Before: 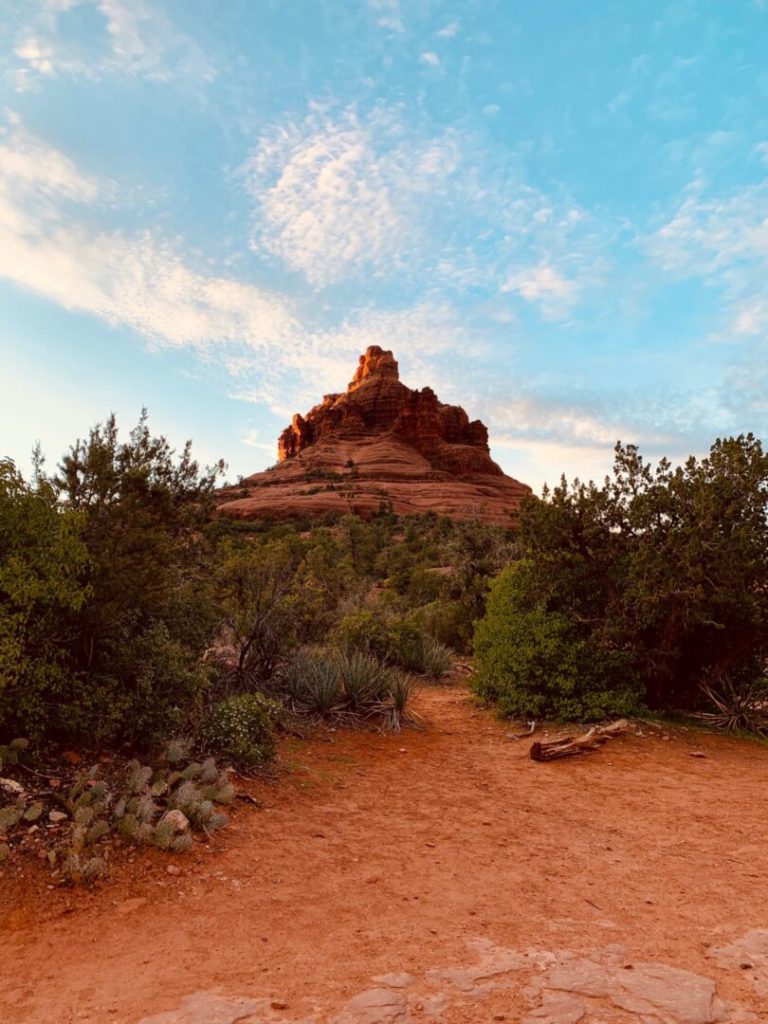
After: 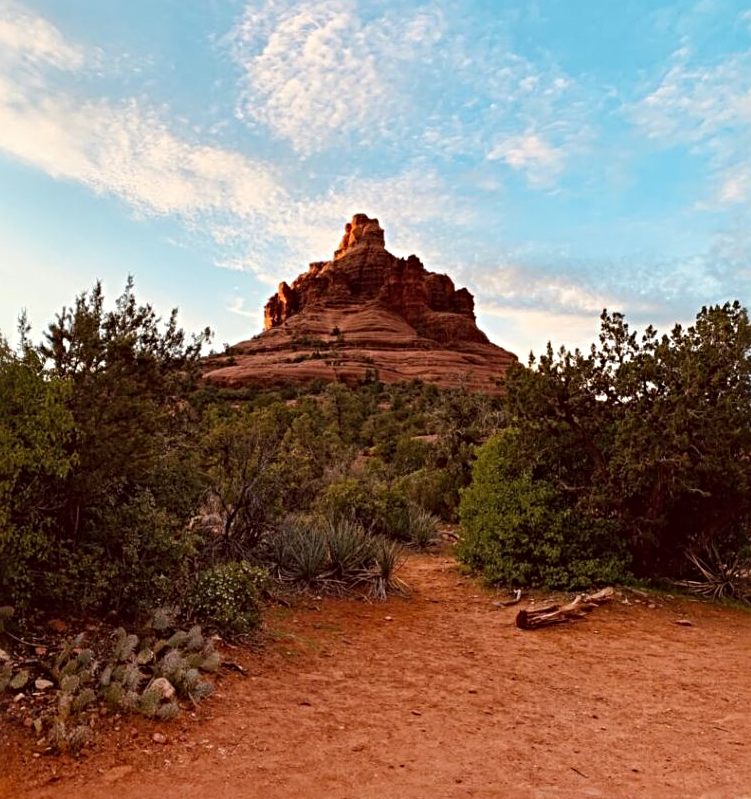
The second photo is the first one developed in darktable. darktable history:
crop and rotate: left 1.896%, top 12.955%, right 0.282%, bottom 8.94%
sharpen: radius 4.869
